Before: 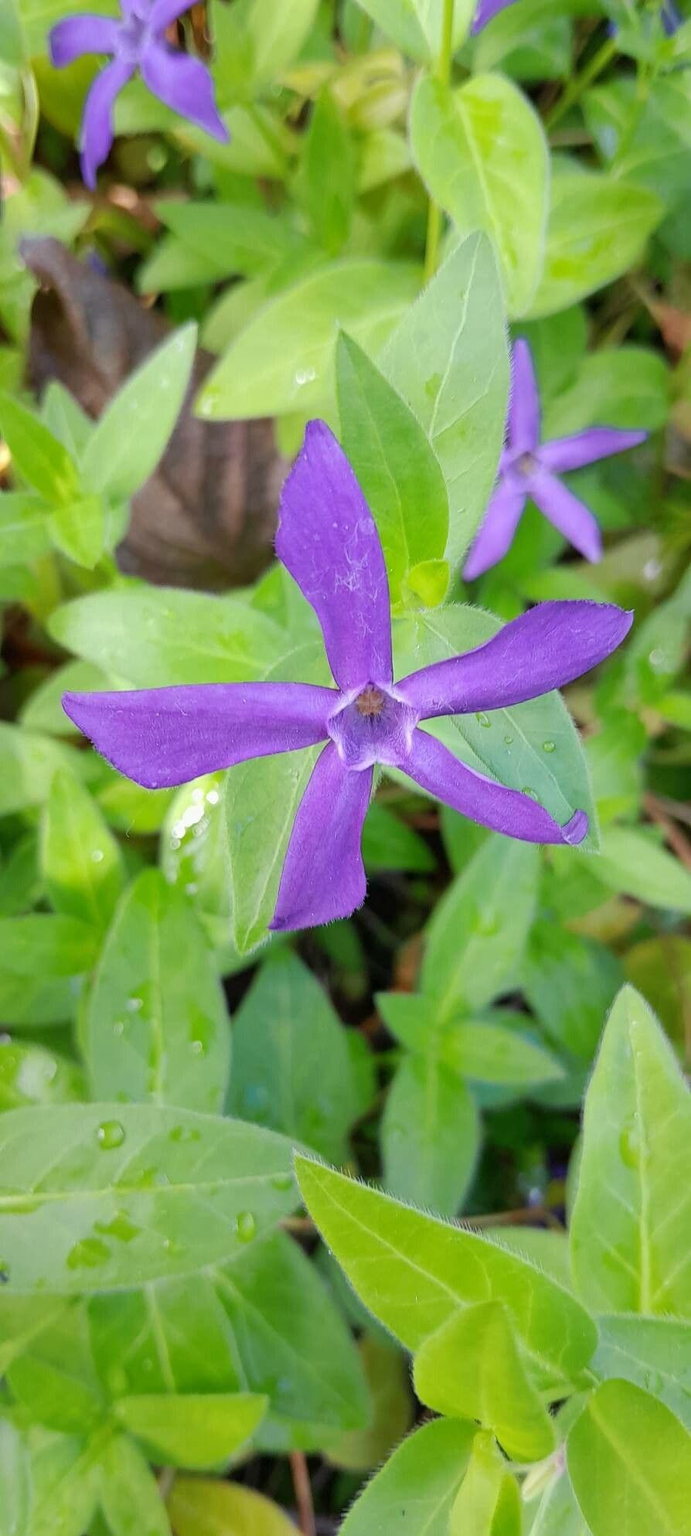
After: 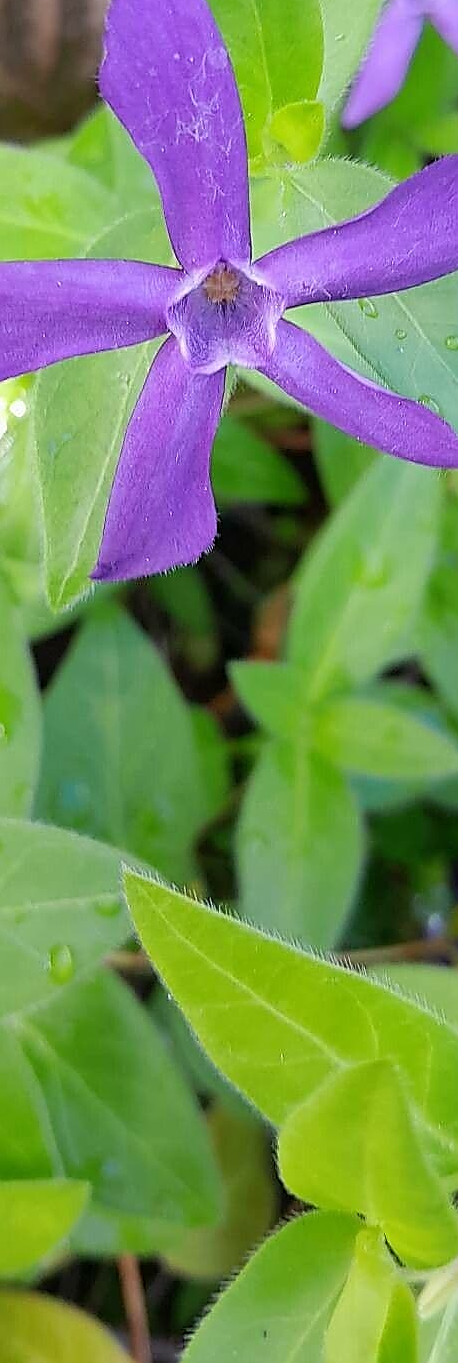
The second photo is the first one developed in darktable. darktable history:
sharpen: radius 1.4, amount 1.266, threshold 0.658
crop and rotate: left 28.81%, top 31.369%, right 19.863%
